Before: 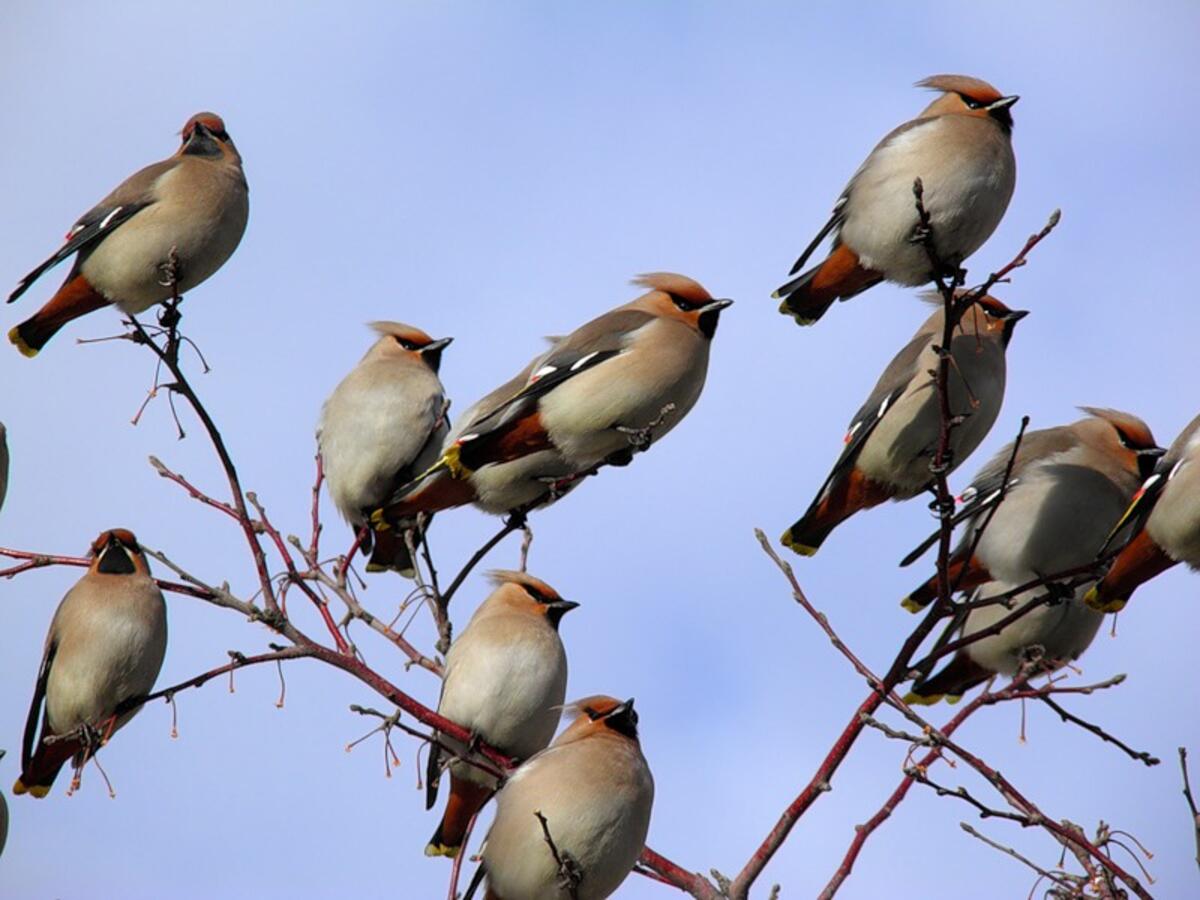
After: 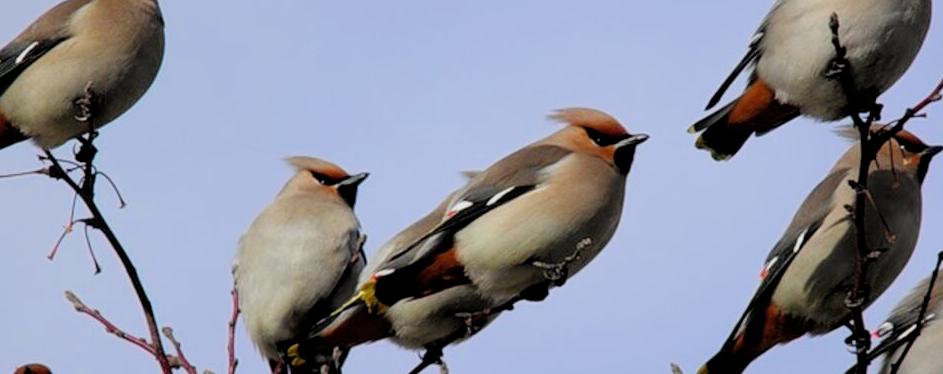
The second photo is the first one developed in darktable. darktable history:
filmic rgb: black relative exposure -5.83 EV, white relative exposure 3.4 EV, hardness 3.68
crop: left 7.036%, top 18.398%, right 14.379%, bottom 40.043%
